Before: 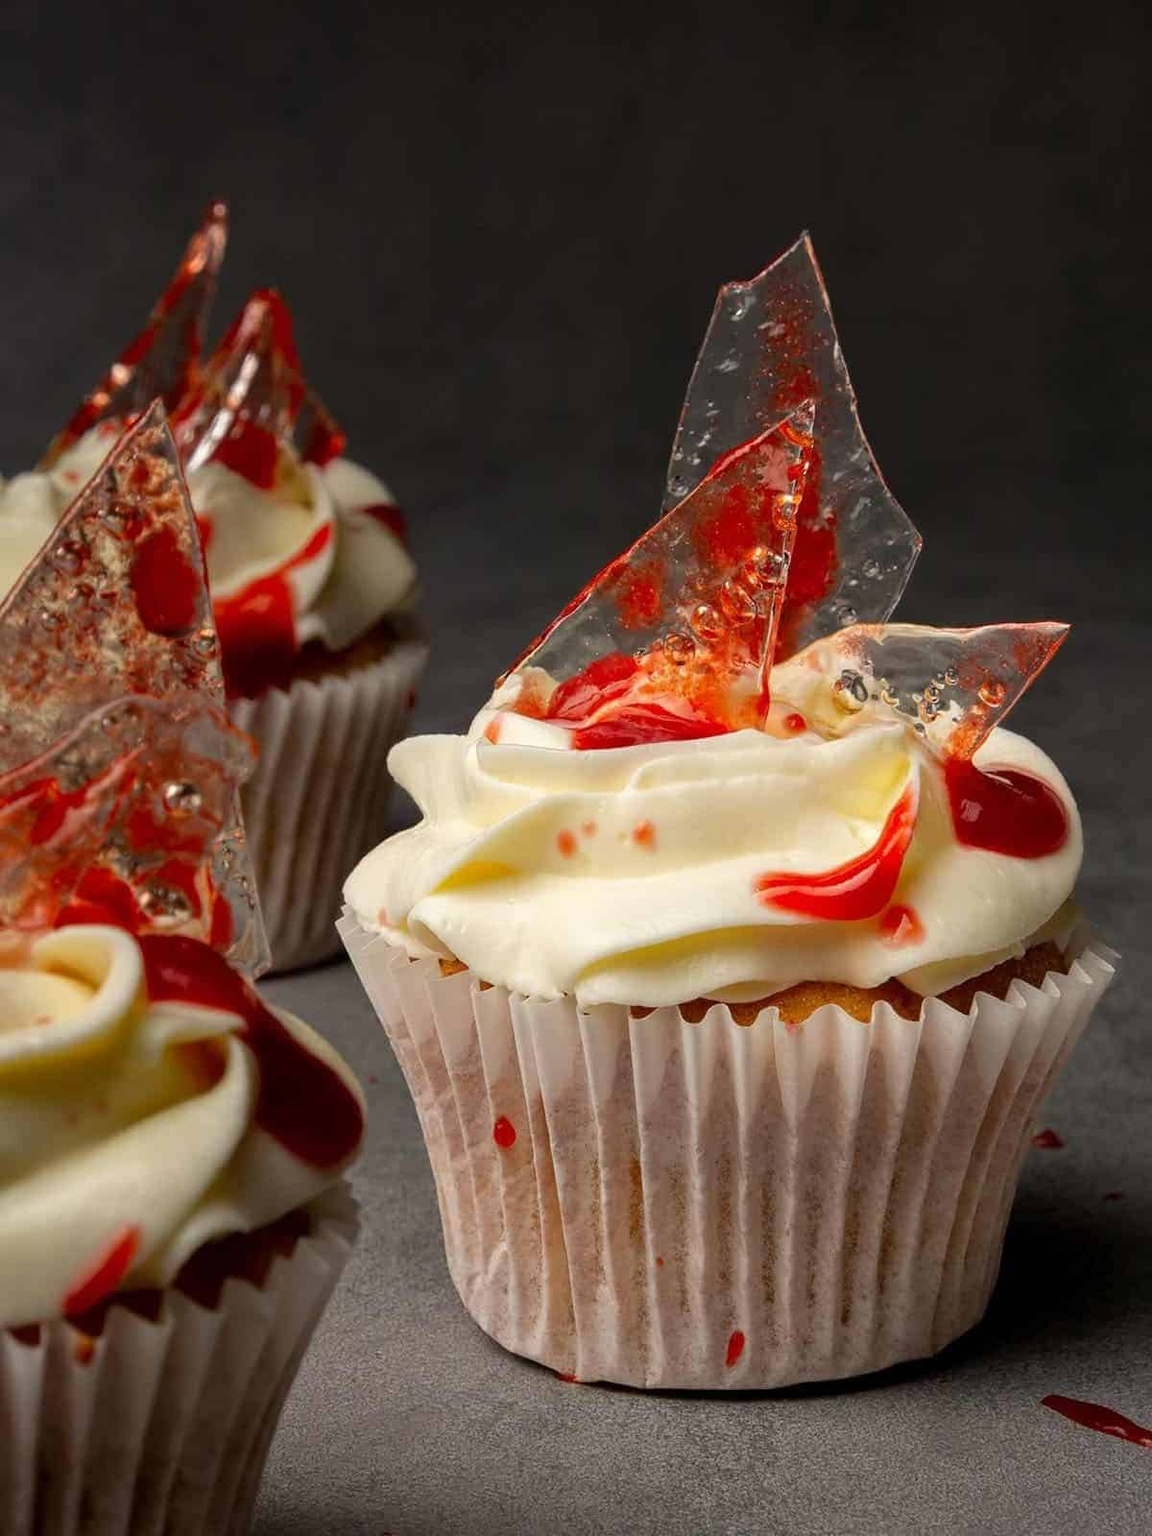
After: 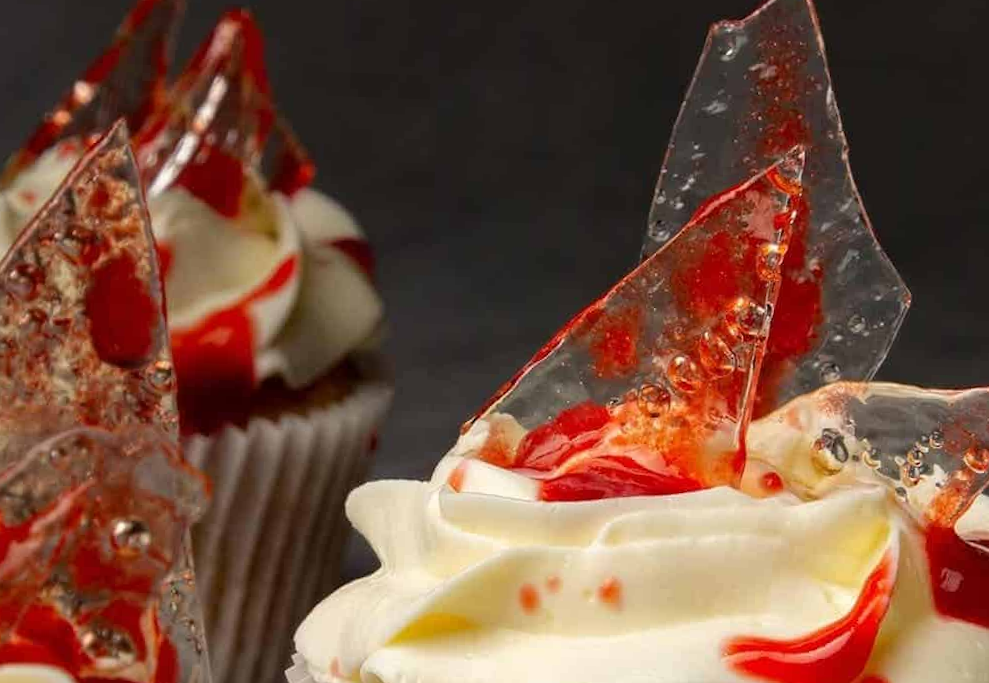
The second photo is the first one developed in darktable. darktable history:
rotate and perspective: rotation 2.17°, automatic cropping off
crop: left 7.036%, top 18.398%, right 14.379%, bottom 40.043%
